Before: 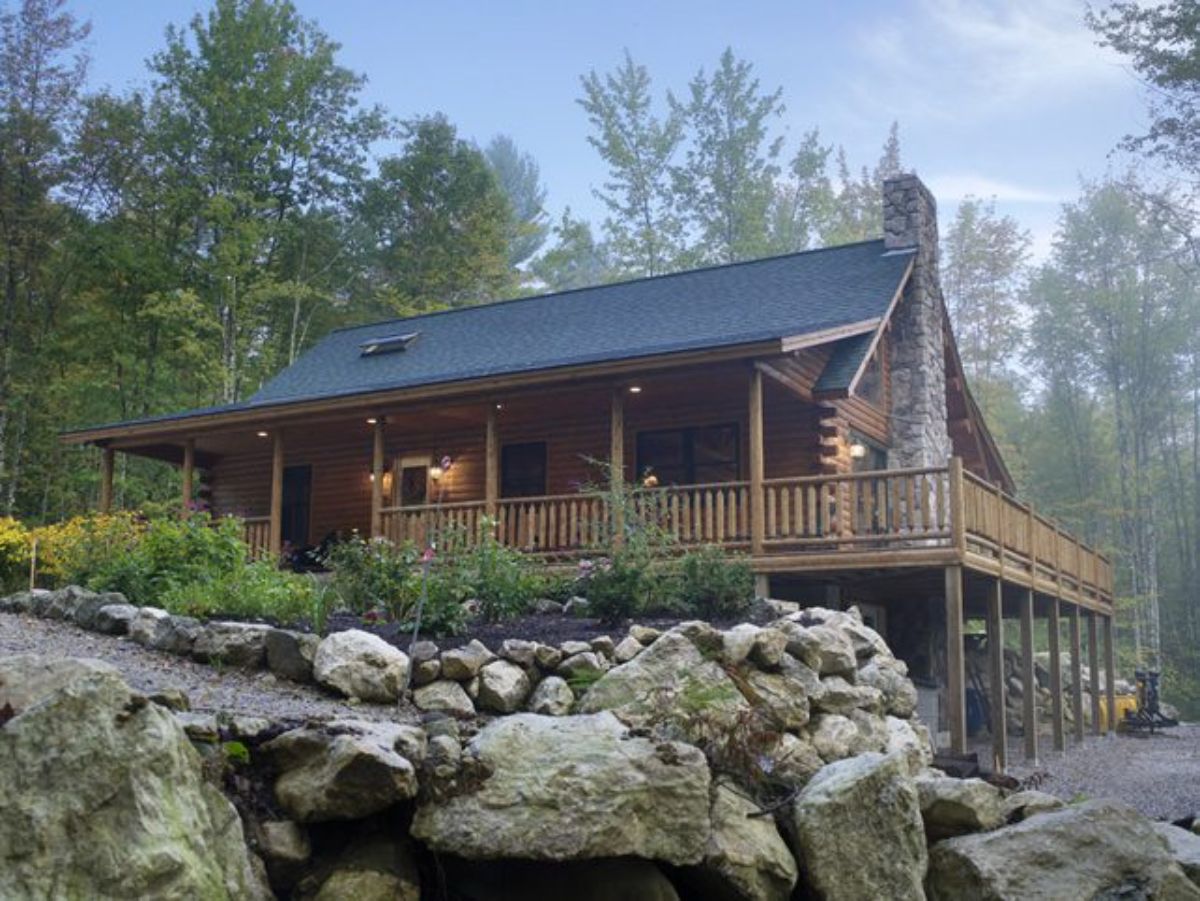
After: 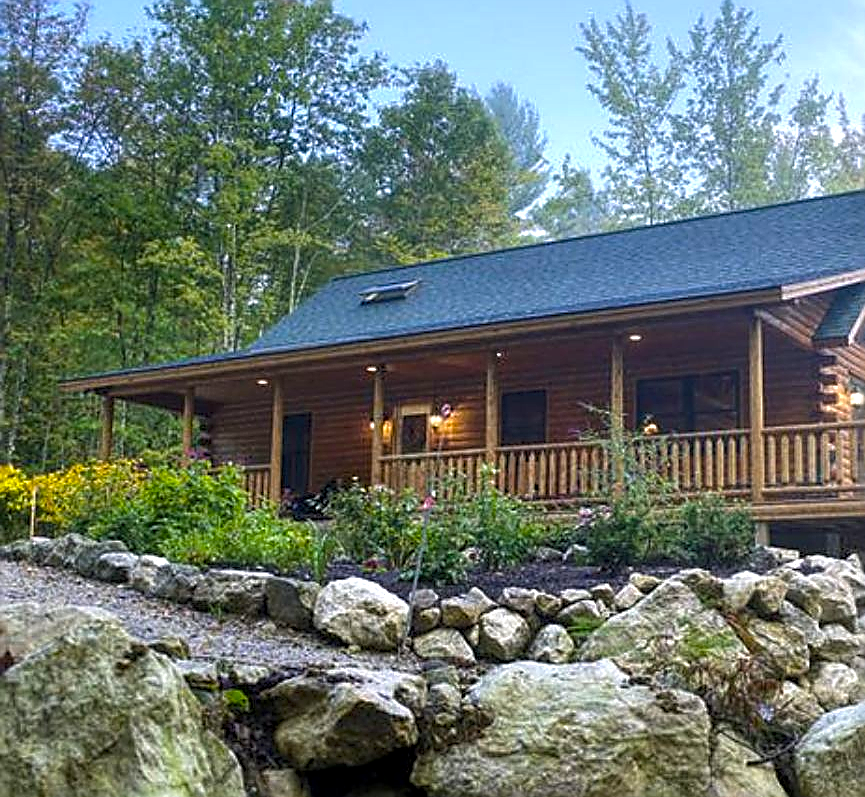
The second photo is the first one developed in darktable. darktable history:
crop: top 5.808%, right 27.871%, bottom 5.699%
local contrast: highlights 93%, shadows 87%, detail 160%, midtone range 0.2
color balance rgb: shadows lift › chroma 0.912%, shadows lift › hue 114.26°, linear chroma grading › global chroma 15.168%, perceptual saturation grading › global saturation 19.405%, perceptual brilliance grading › global brilliance 11.848%
sharpen: radius 1.661, amount 1.311
